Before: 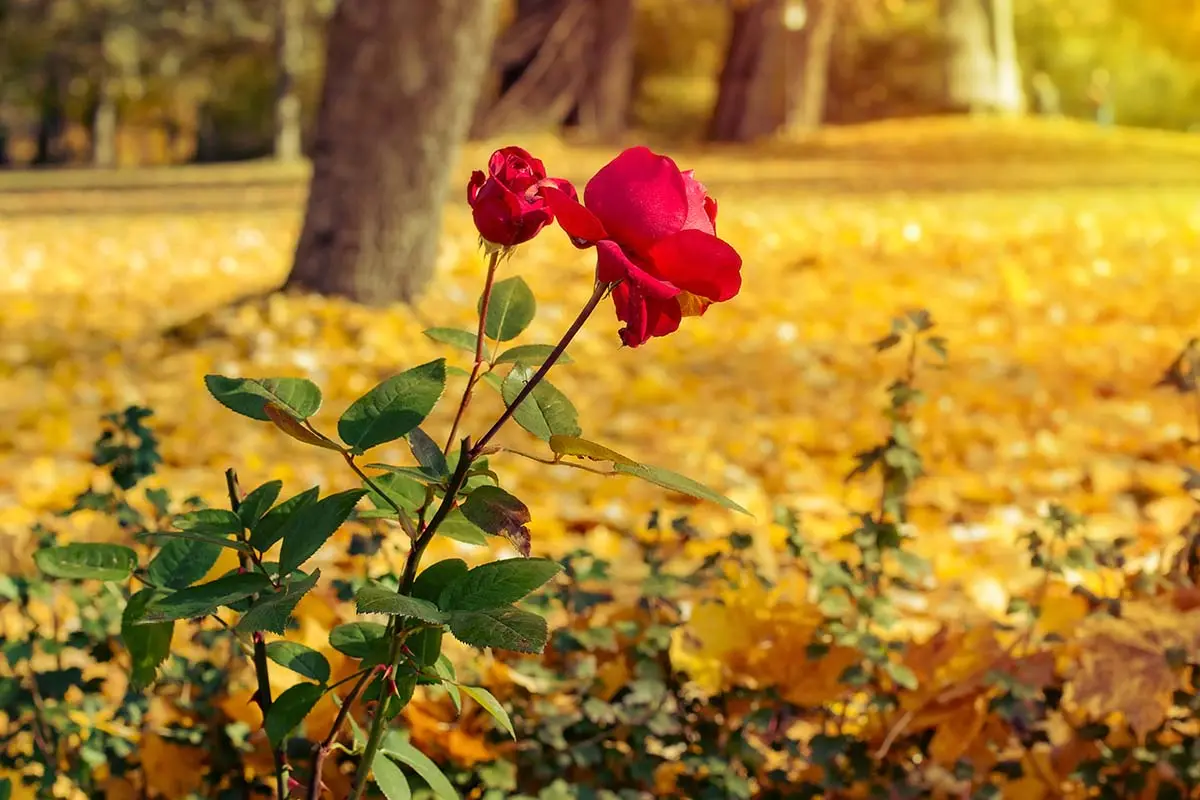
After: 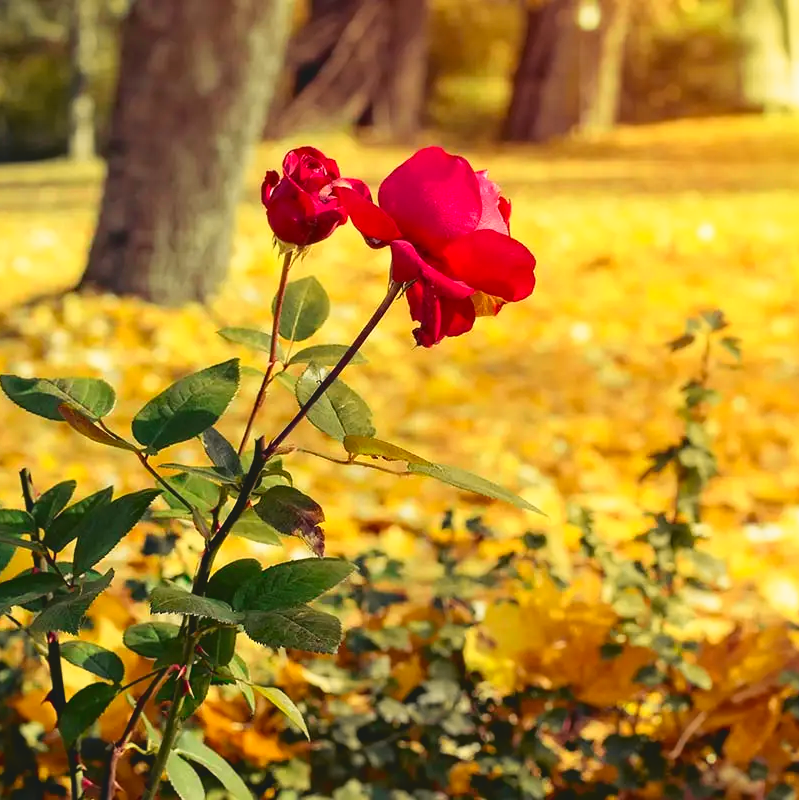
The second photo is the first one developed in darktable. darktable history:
crop: left 17.215%, right 16.171%
tone curve: curves: ch0 [(0, 0.074) (0.129, 0.136) (0.285, 0.301) (0.689, 0.764) (0.854, 0.926) (0.987, 0.977)]; ch1 [(0, 0) (0.337, 0.249) (0.434, 0.437) (0.485, 0.491) (0.515, 0.495) (0.566, 0.57) (0.625, 0.625) (0.764, 0.806) (1, 1)]; ch2 [(0, 0) (0.314, 0.301) (0.401, 0.411) (0.505, 0.499) (0.54, 0.54) (0.608, 0.613) (0.706, 0.735) (1, 1)], color space Lab, independent channels, preserve colors none
